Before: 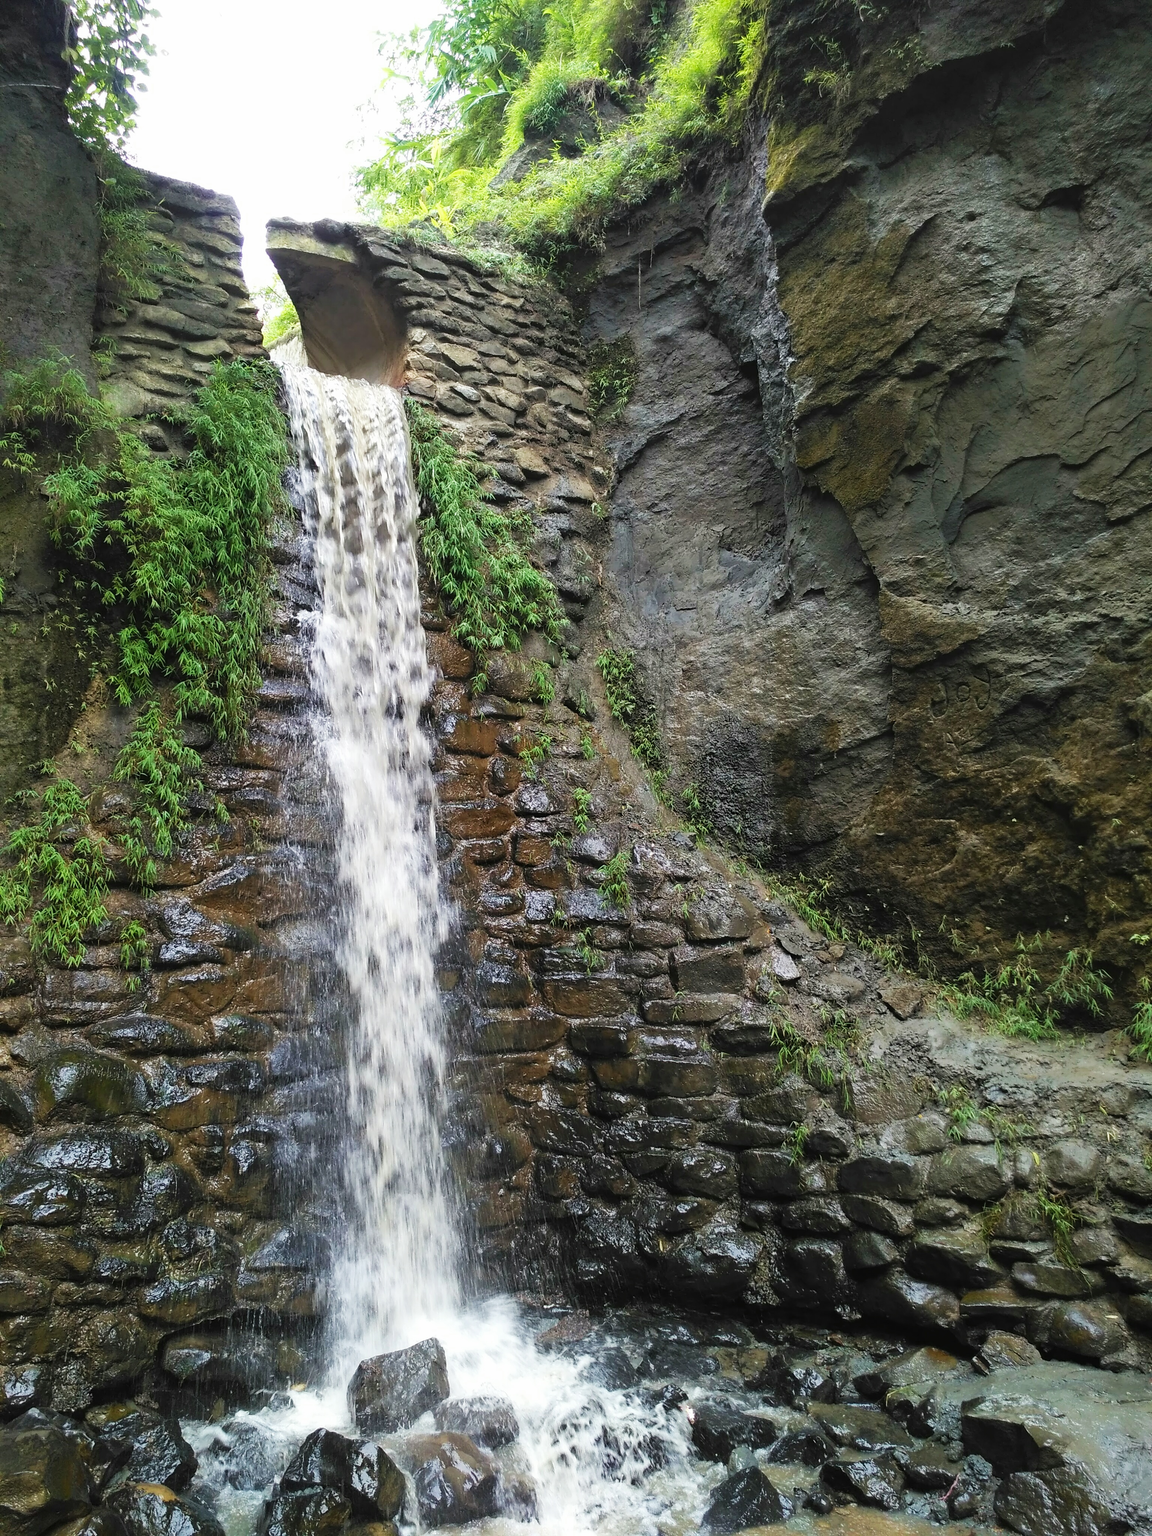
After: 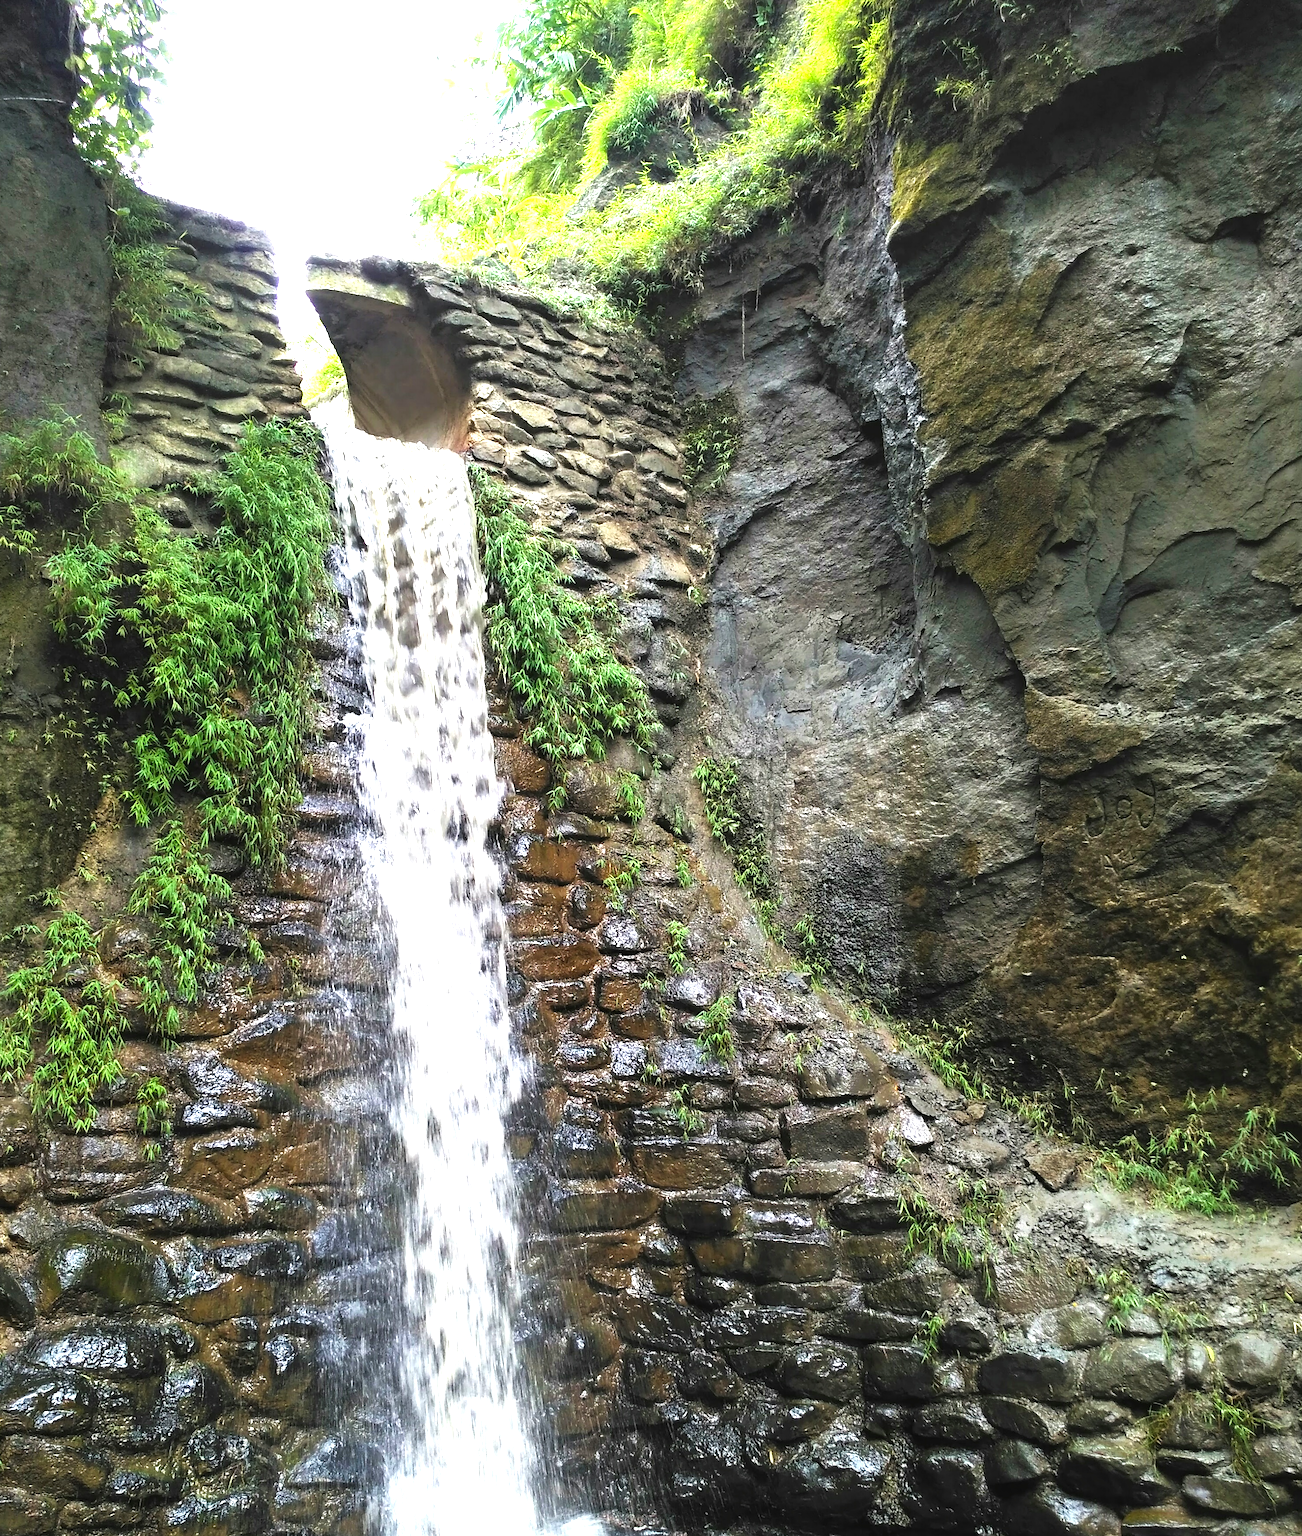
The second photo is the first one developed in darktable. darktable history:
color balance rgb: power › hue 310.01°, perceptual saturation grading › global saturation 0.591%, perceptual saturation grading › mid-tones 11.258%, perceptual brilliance grading › highlights 11.488%
exposure: exposure 0.506 EV, compensate highlight preservation false
crop and rotate: angle 0.144°, left 0.21%, right 2.929%, bottom 14.351%
